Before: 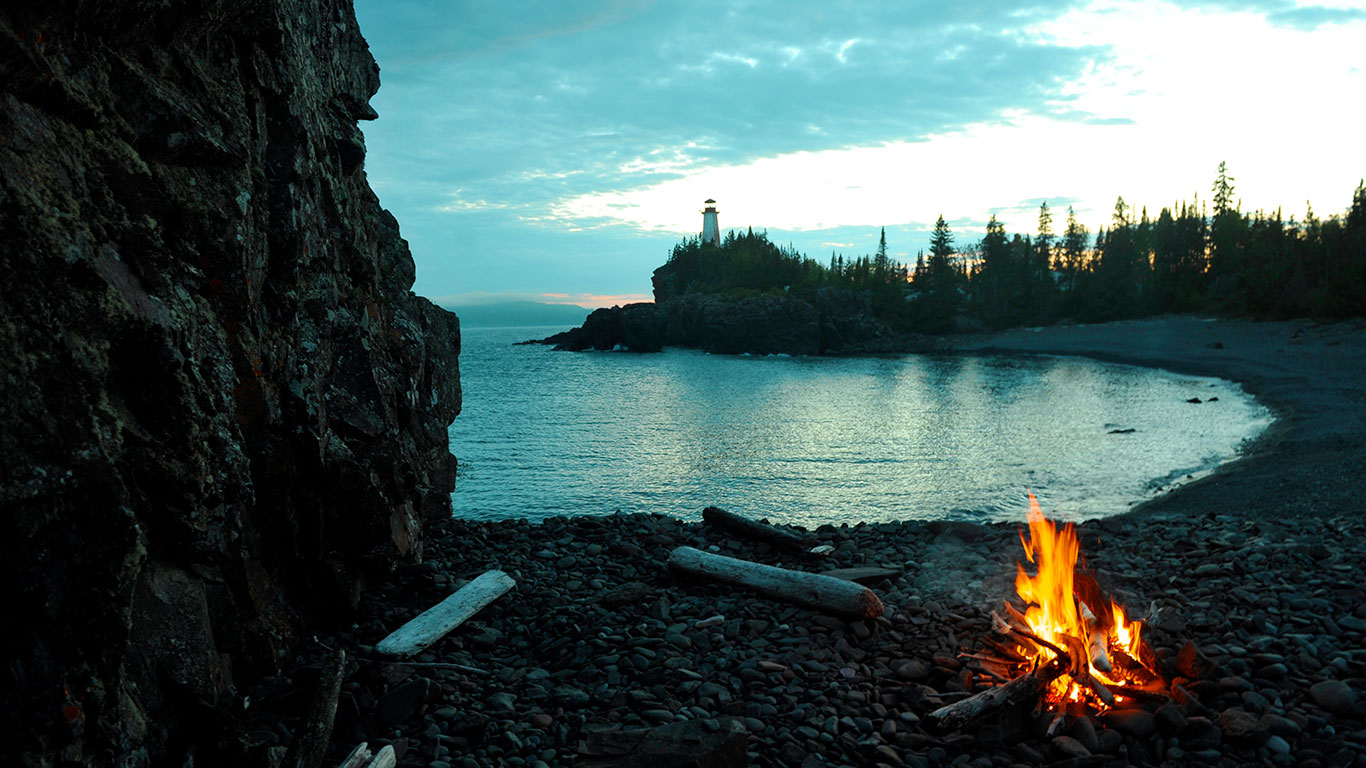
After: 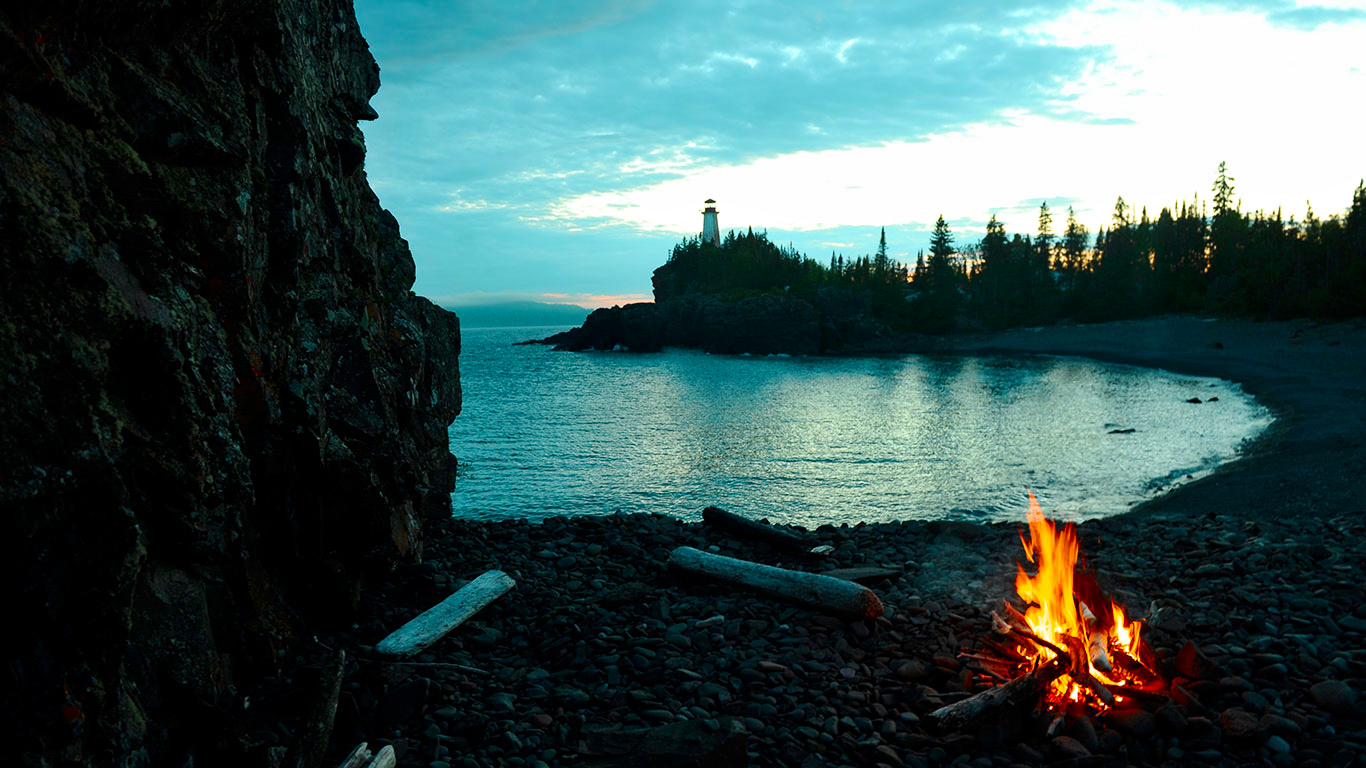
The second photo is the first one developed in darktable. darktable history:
contrast brightness saturation: contrast 0.133, brightness -0.062, saturation 0.151
exposure: exposure -0.017 EV, compensate exposure bias true, compensate highlight preservation false
tone equalizer: mask exposure compensation -0.497 EV
